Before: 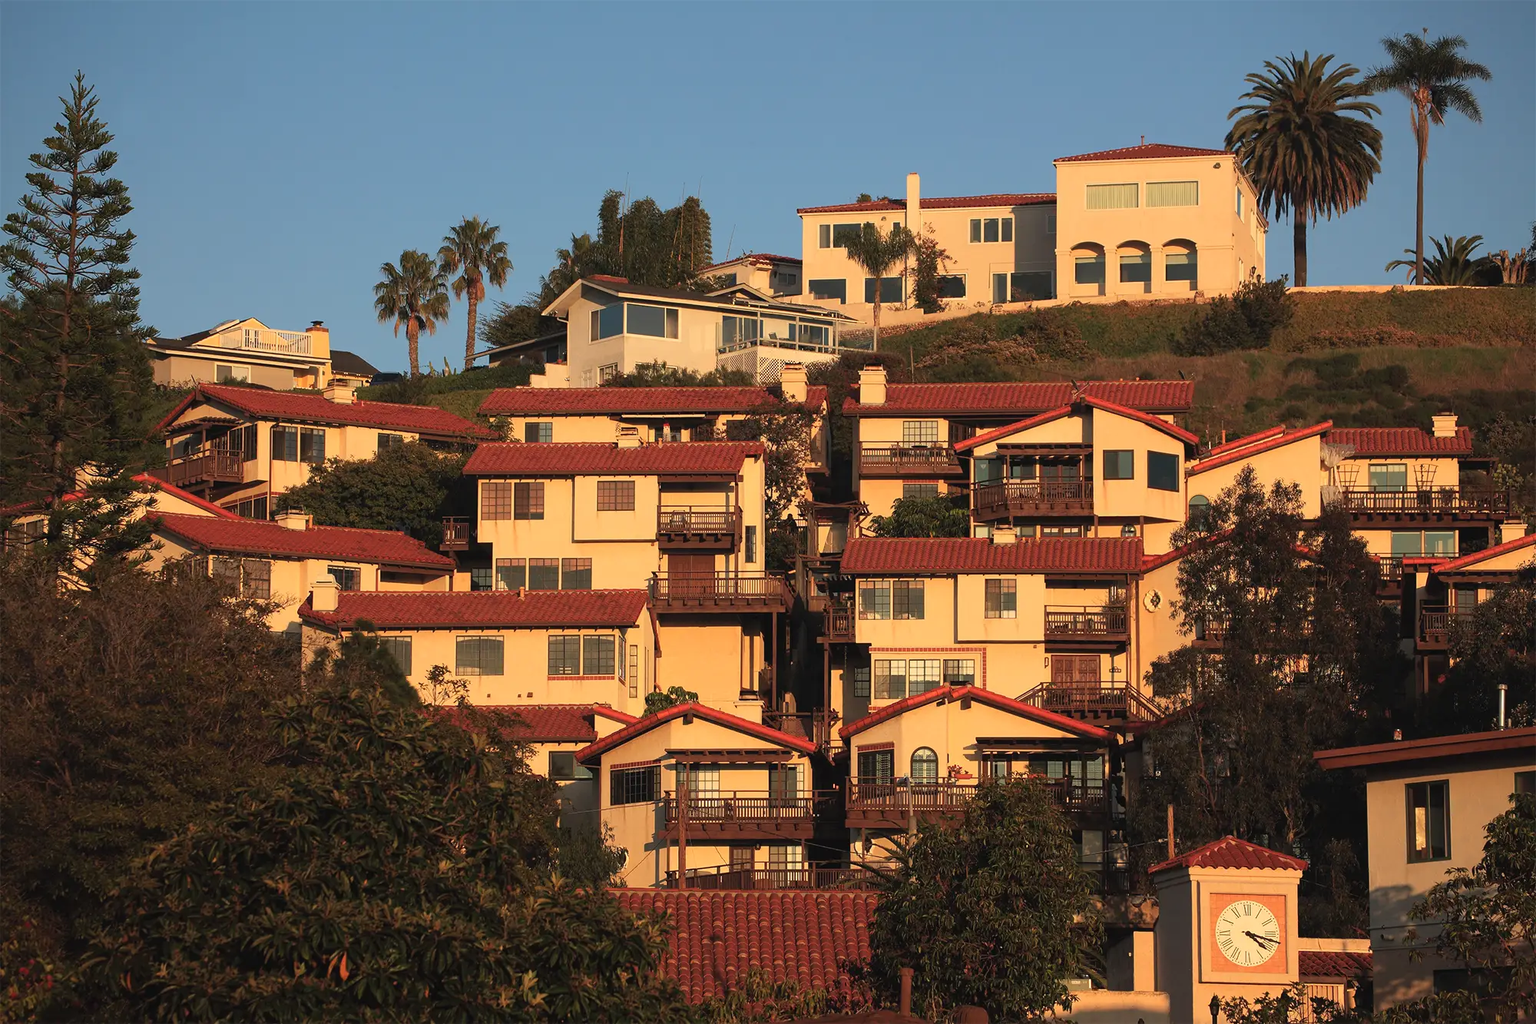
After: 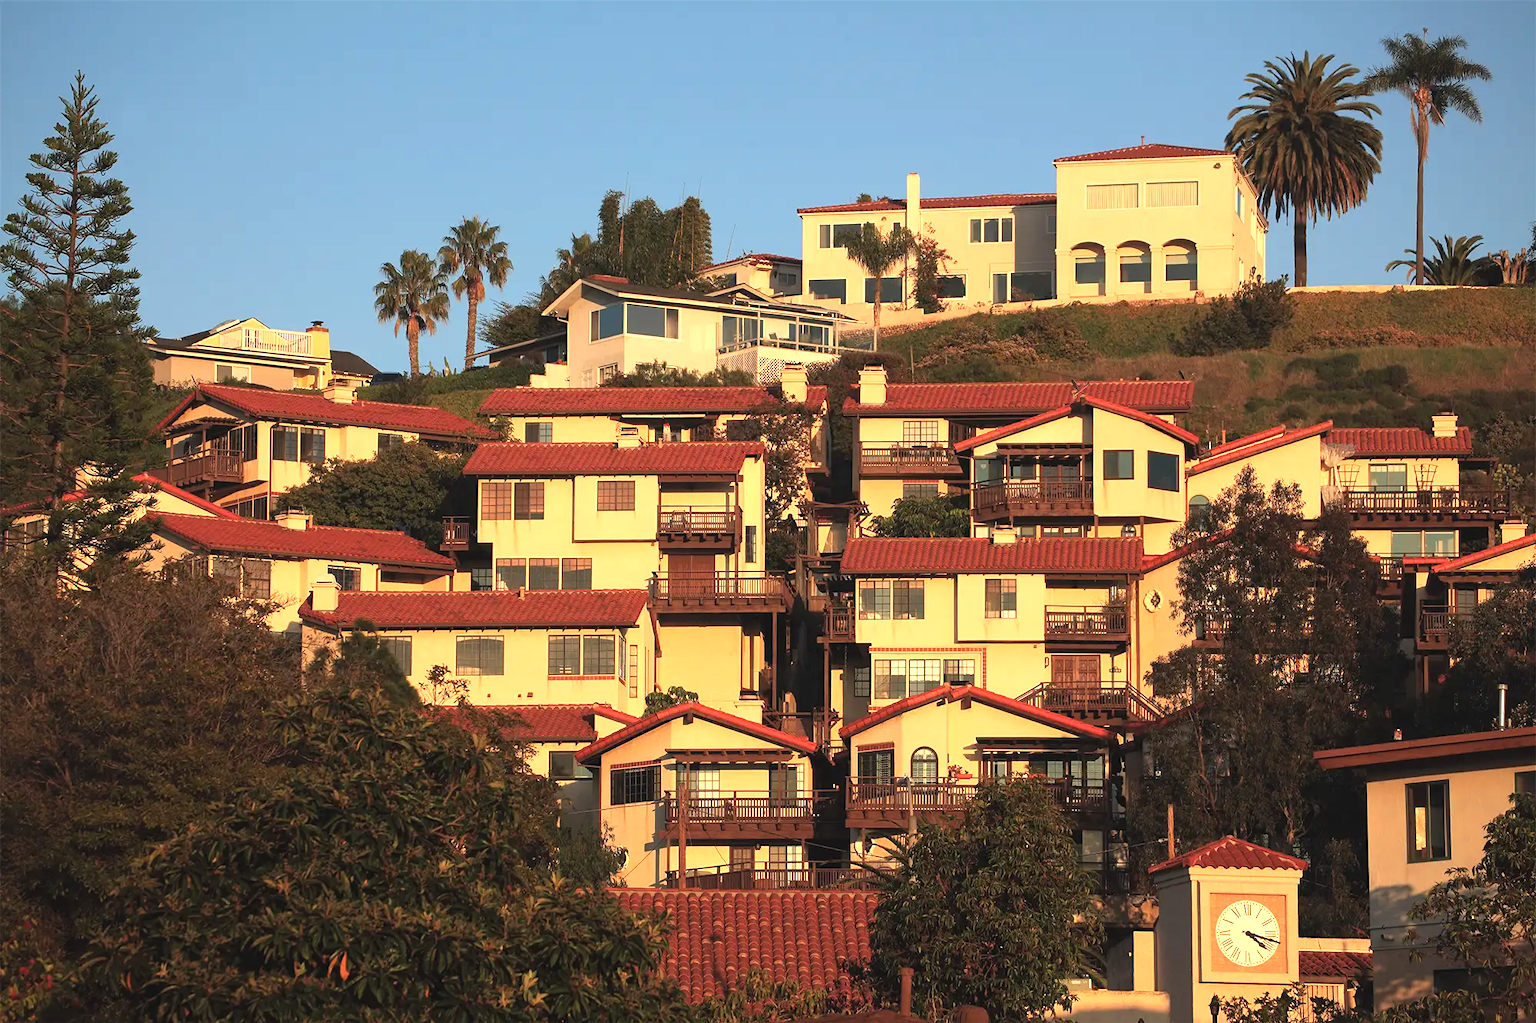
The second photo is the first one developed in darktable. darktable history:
exposure: black level correction 0, exposure 0.69 EV, compensate exposure bias true, compensate highlight preservation false
